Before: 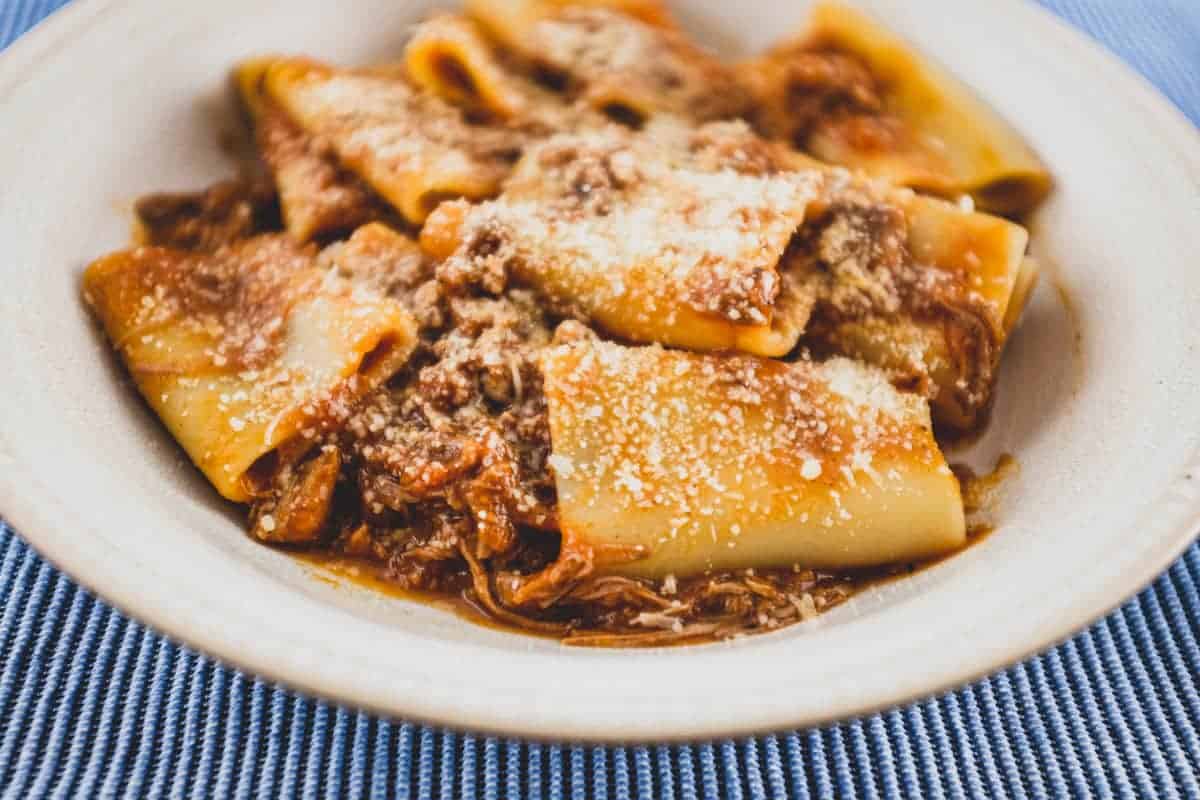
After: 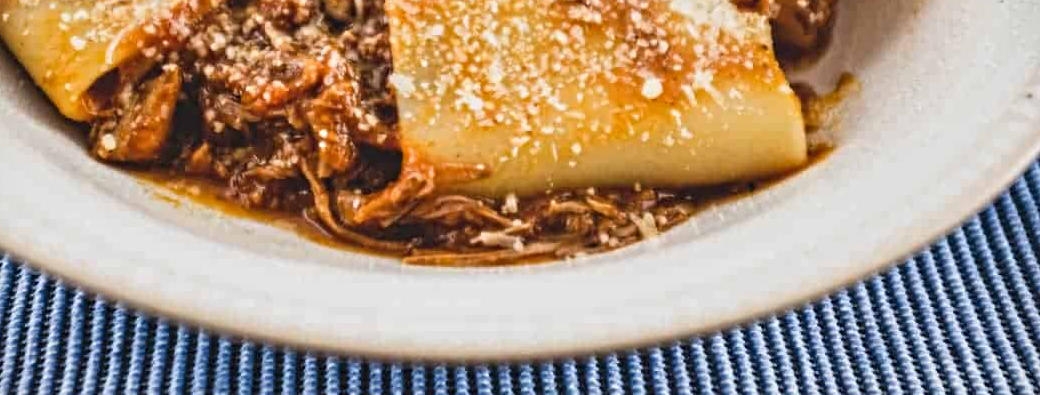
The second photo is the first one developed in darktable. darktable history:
vignetting: fall-off start 91.74%, saturation -0.655, dithering 8-bit output
crop and rotate: left 13.256%, top 47.725%, bottom 2.807%
contrast equalizer: octaves 7, y [[0.5, 0.5, 0.501, 0.63, 0.504, 0.5], [0.5 ×6], [0.5 ×6], [0 ×6], [0 ×6]]
